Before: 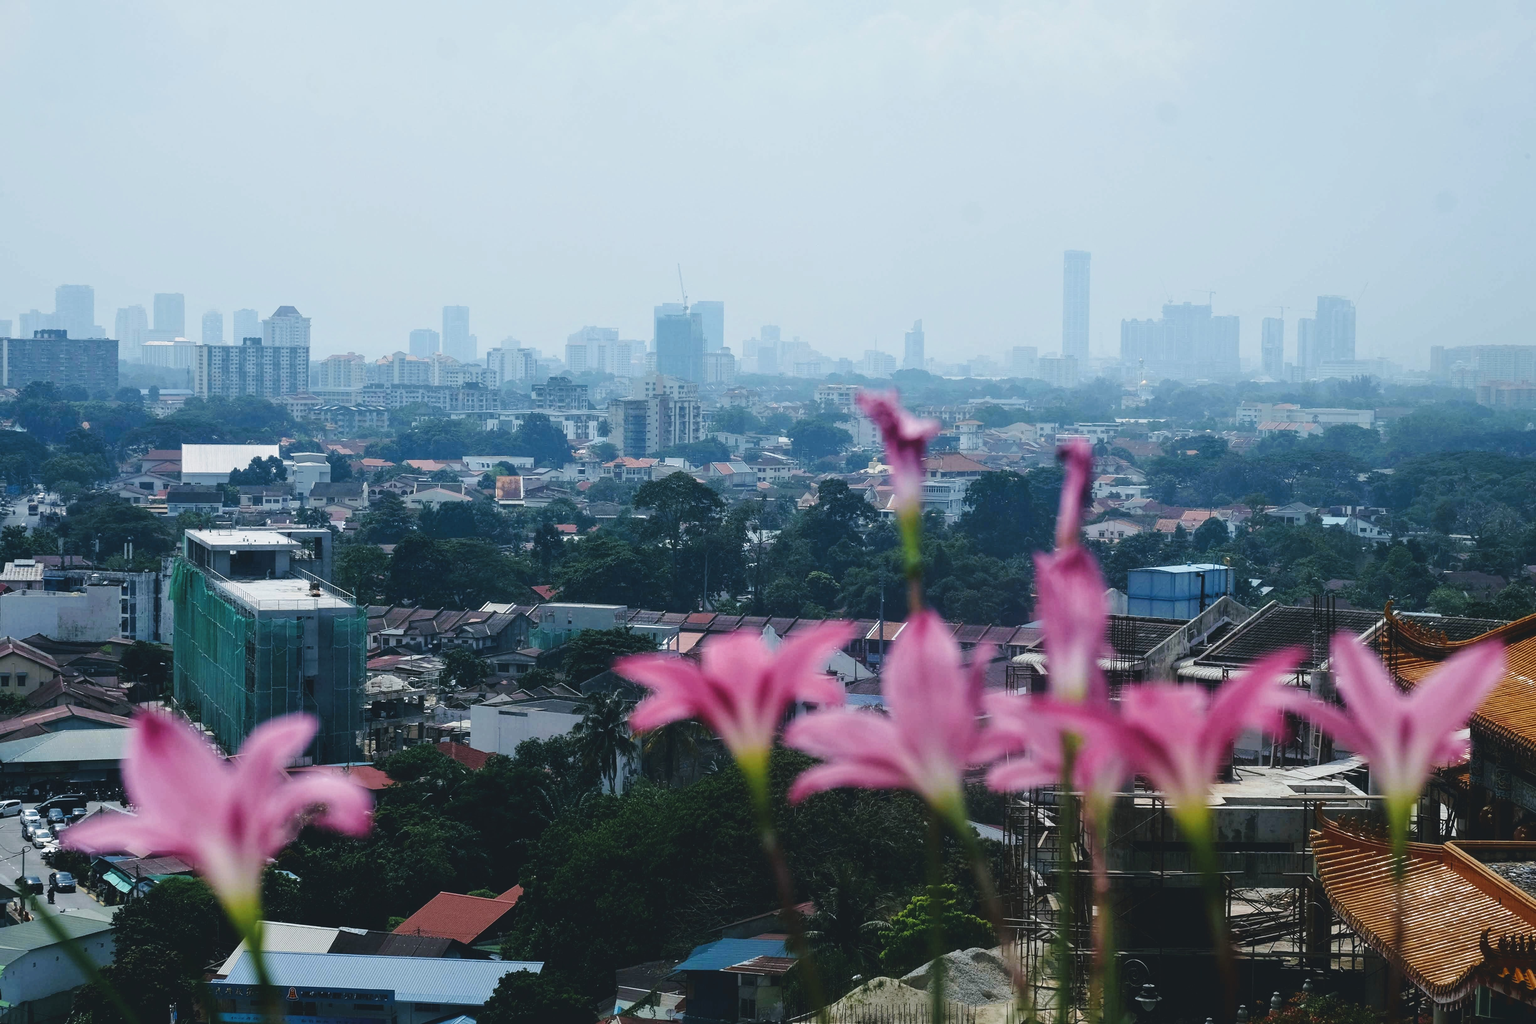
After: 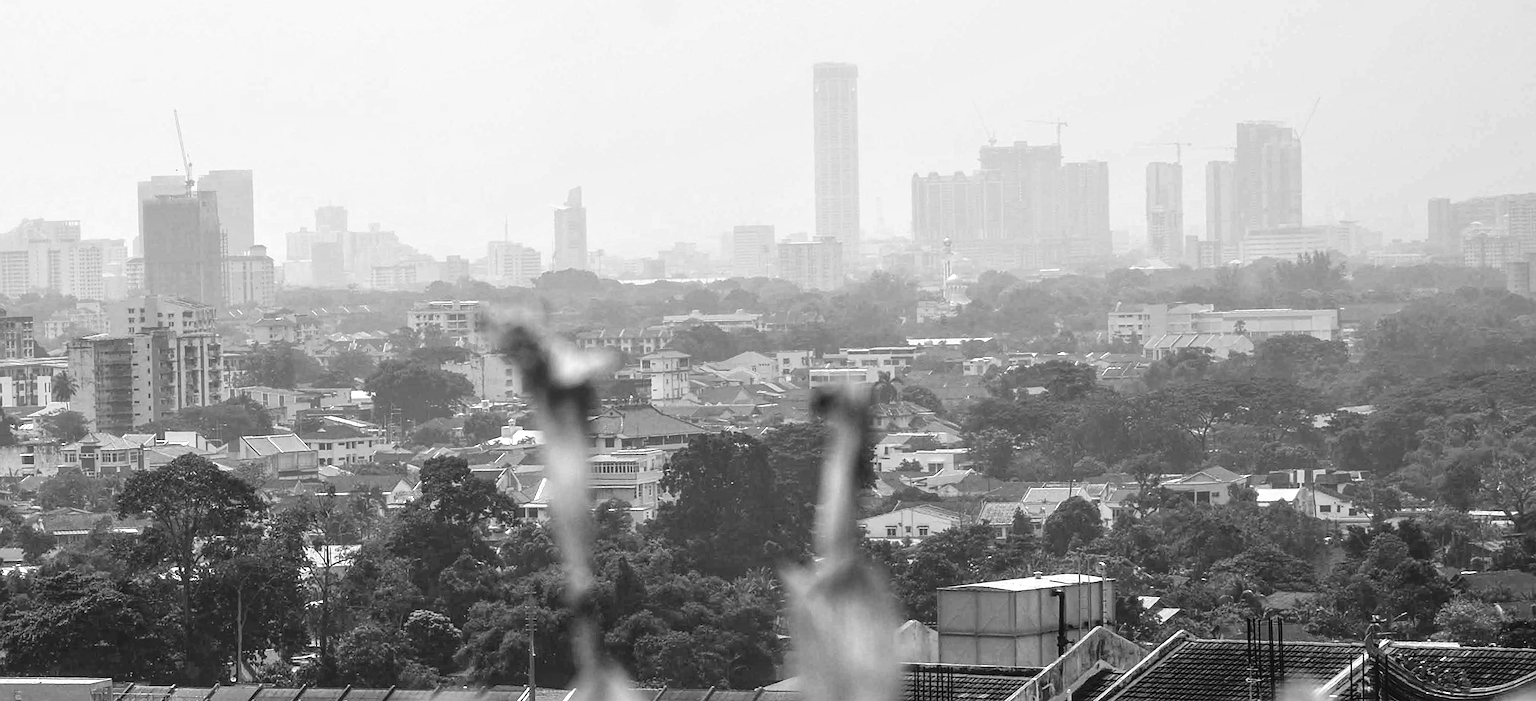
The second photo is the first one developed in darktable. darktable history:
rotate and perspective: rotation -2.12°, lens shift (vertical) 0.009, lens shift (horizontal) -0.008, automatic cropping original format, crop left 0.036, crop right 0.964, crop top 0.05, crop bottom 0.959
sharpen: radius 1.458, amount 0.398, threshold 1.271
color zones: curves: ch1 [(0, -0.394) (0.143, -0.394) (0.286, -0.394) (0.429, -0.392) (0.571, -0.391) (0.714, -0.391) (0.857, -0.391) (1, -0.394)]
crop: left 36.005%, top 18.293%, right 0.31%, bottom 38.444%
tone equalizer: -8 EV 0.001 EV, -7 EV -0.004 EV, -6 EV 0.009 EV, -5 EV 0.032 EV, -4 EV 0.276 EV, -3 EV 0.644 EV, -2 EV 0.584 EV, -1 EV 0.187 EV, +0 EV 0.024 EV
exposure: black level correction 0.003, exposure 0.383 EV, compensate highlight preservation false
local contrast: detail 130%
